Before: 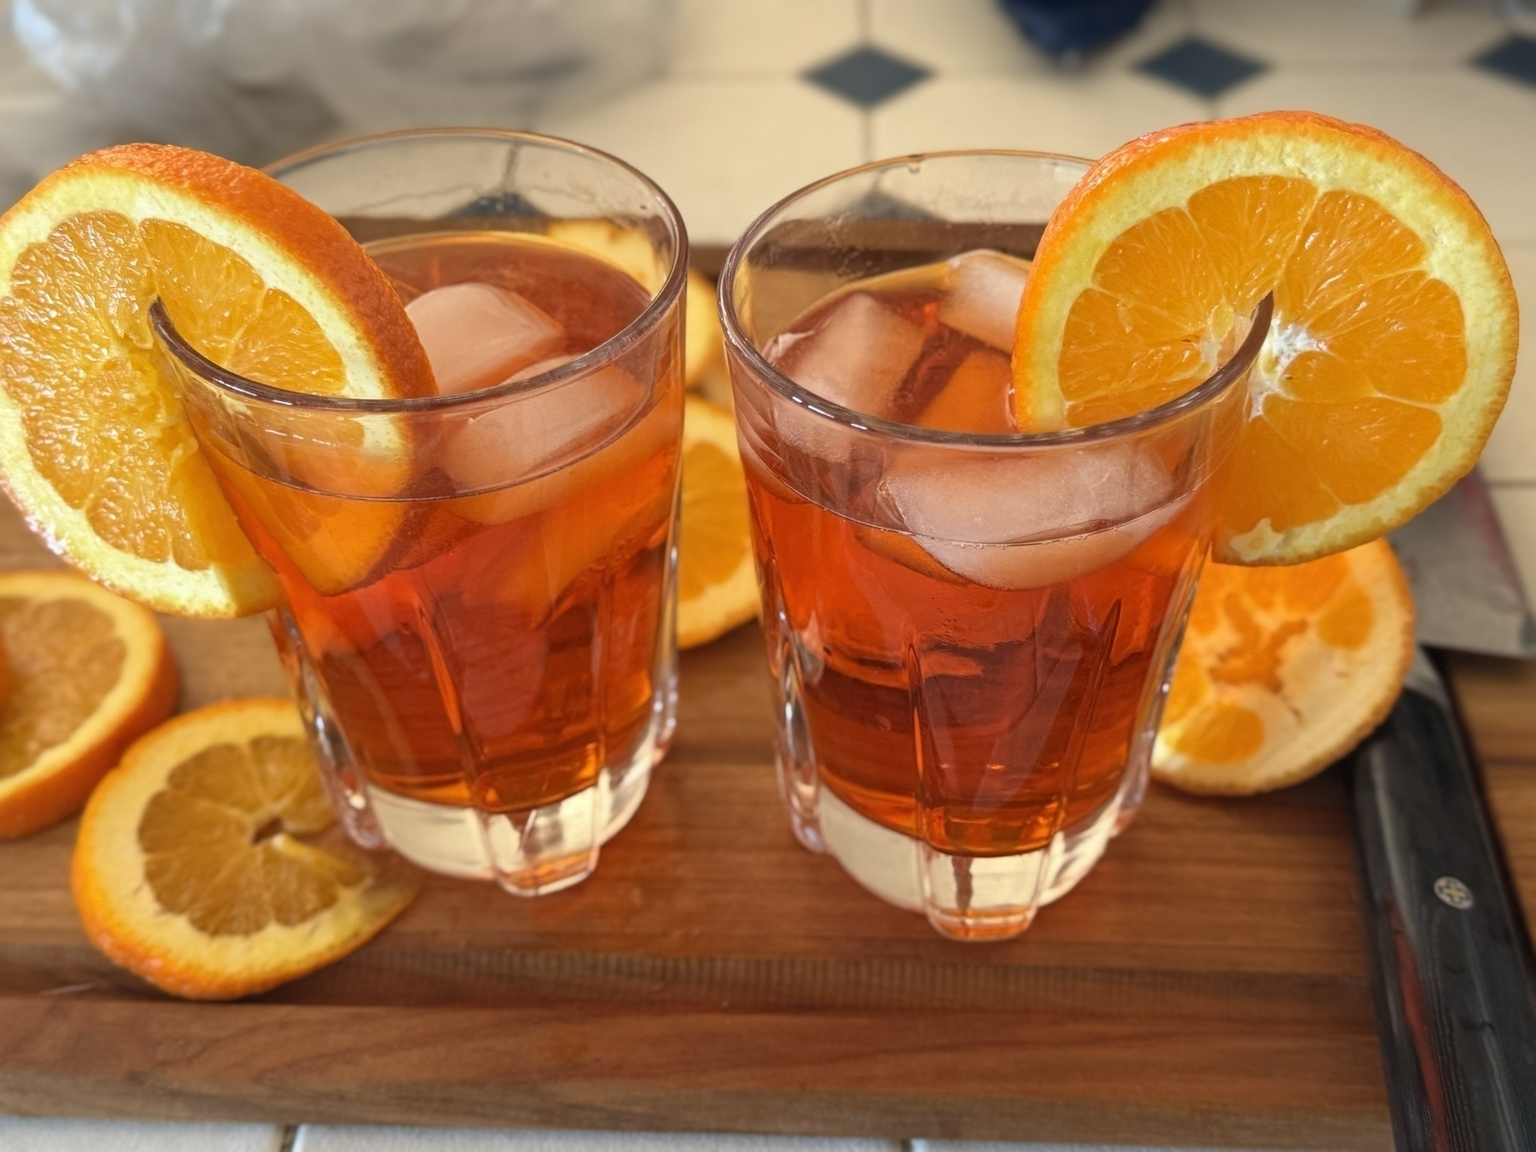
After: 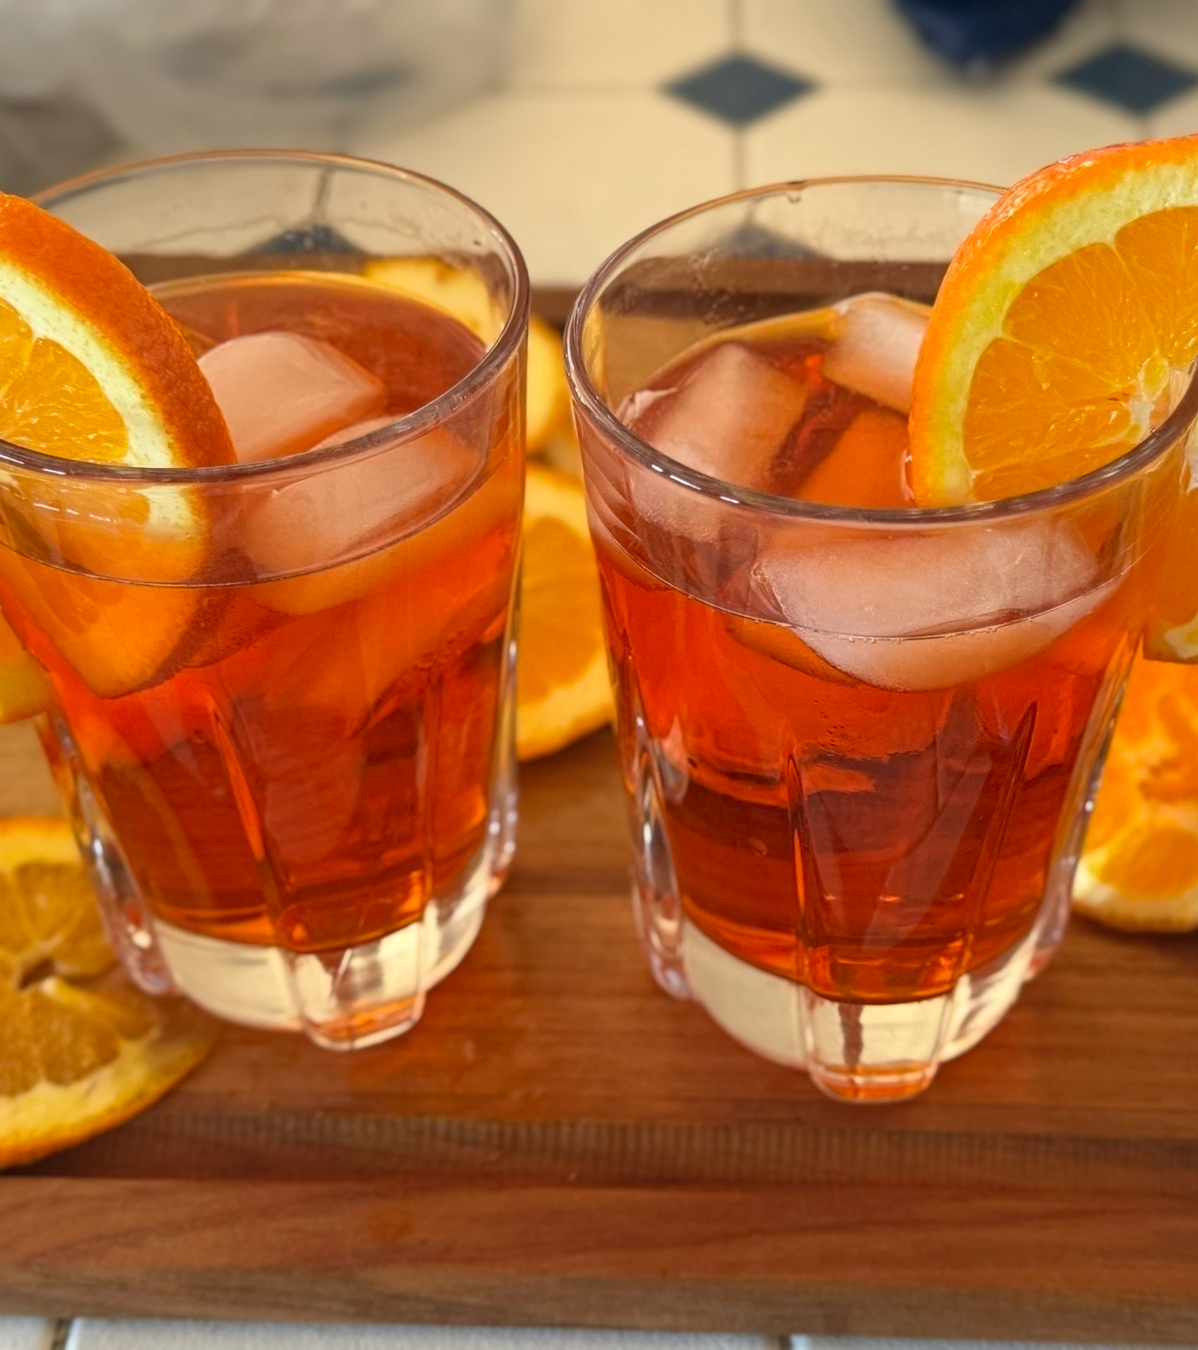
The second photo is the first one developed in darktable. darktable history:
crop and rotate: left 15.406%, right 18.028%
exposure: compensate highlight preservation false
color correction: highlights b* 3.03
